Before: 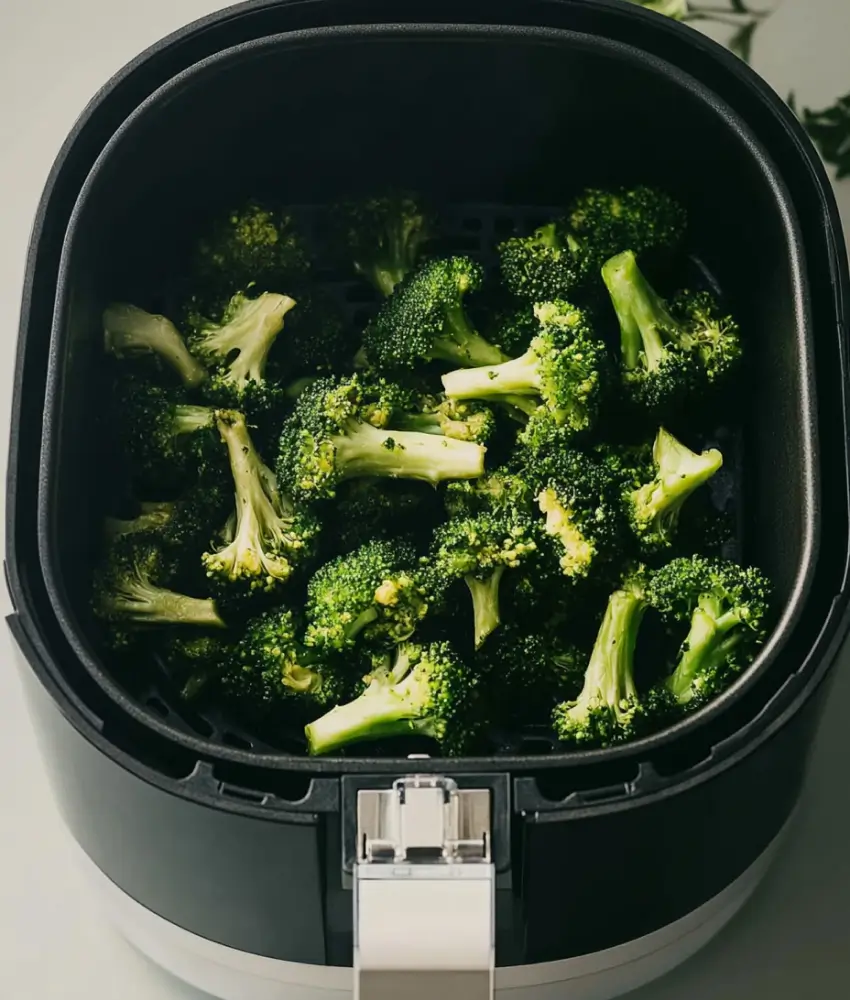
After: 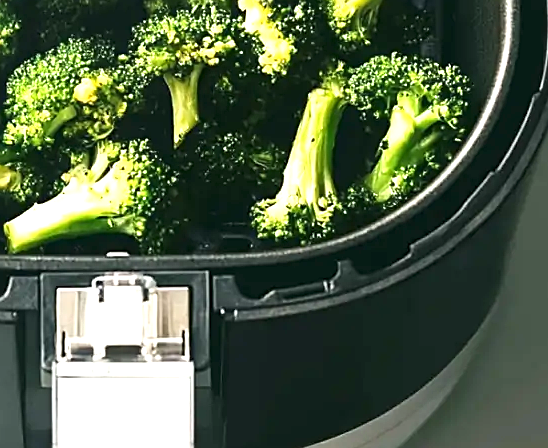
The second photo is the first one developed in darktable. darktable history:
exposure: black level correction 0, exposure 1.2 EV, compensate exposure bias true, compensate highlight preservation false
sharpen: on, module defaults
crop and rotate: left 35.509%, top 50.238%, bottom 4.934%
